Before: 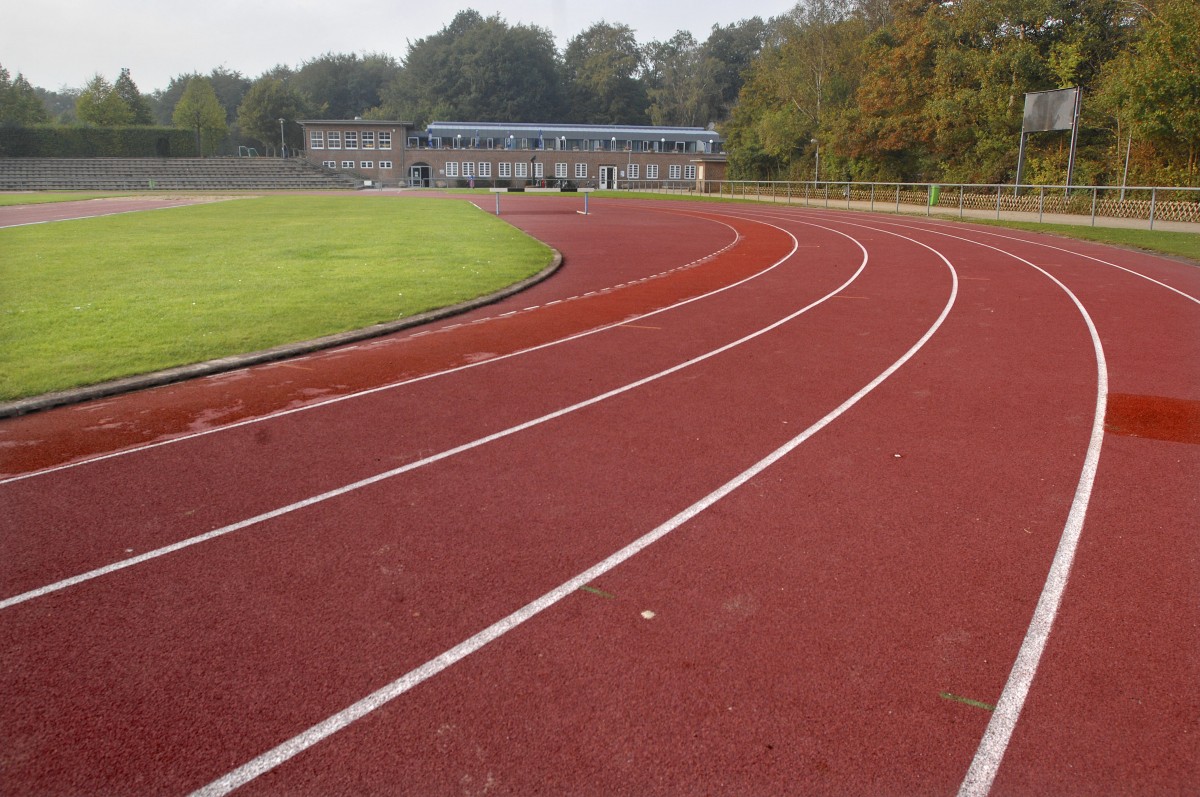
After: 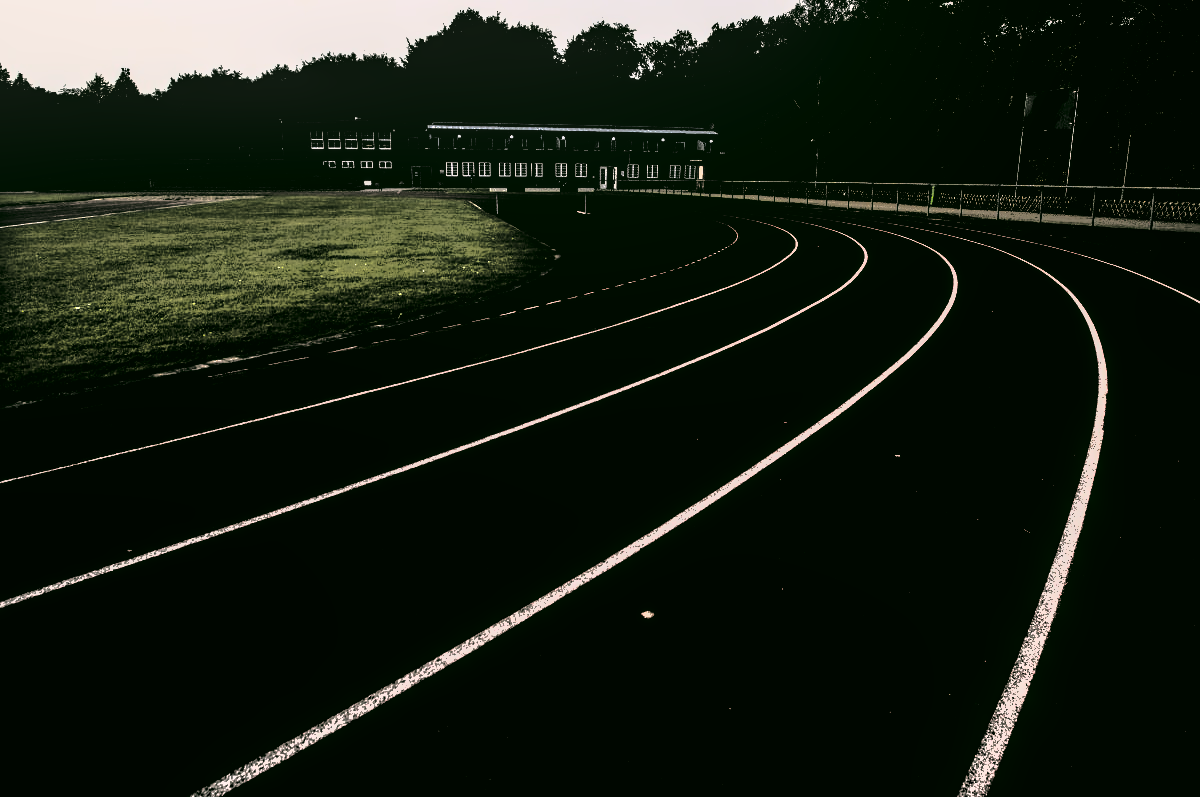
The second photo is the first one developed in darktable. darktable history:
levels: levels [0.721, 0.937, 0.997]
local contrast: on, module defaults
exposure: black level correction 0, exposure 0.694 EV, compensate highlight preservation false
color correction: highlights a* 4.15, highlights b* 4.95, shadows a* -7.81, shadows b* 4.84
contrast equalizer: y [[0.5, 0.542, 0.583, 0.625, 0.667, 0.708], [0.5 ×6], [0.5 ×6], [0 ×6], [0 ×6]], mix 0.141
tone equalizer: edges refinement/feathering 500, mask exposure compensation -1.57 EV, preserve details no
contrast brightness saturation: contrast 0.279
shadows and highlights: highlights -60.11
